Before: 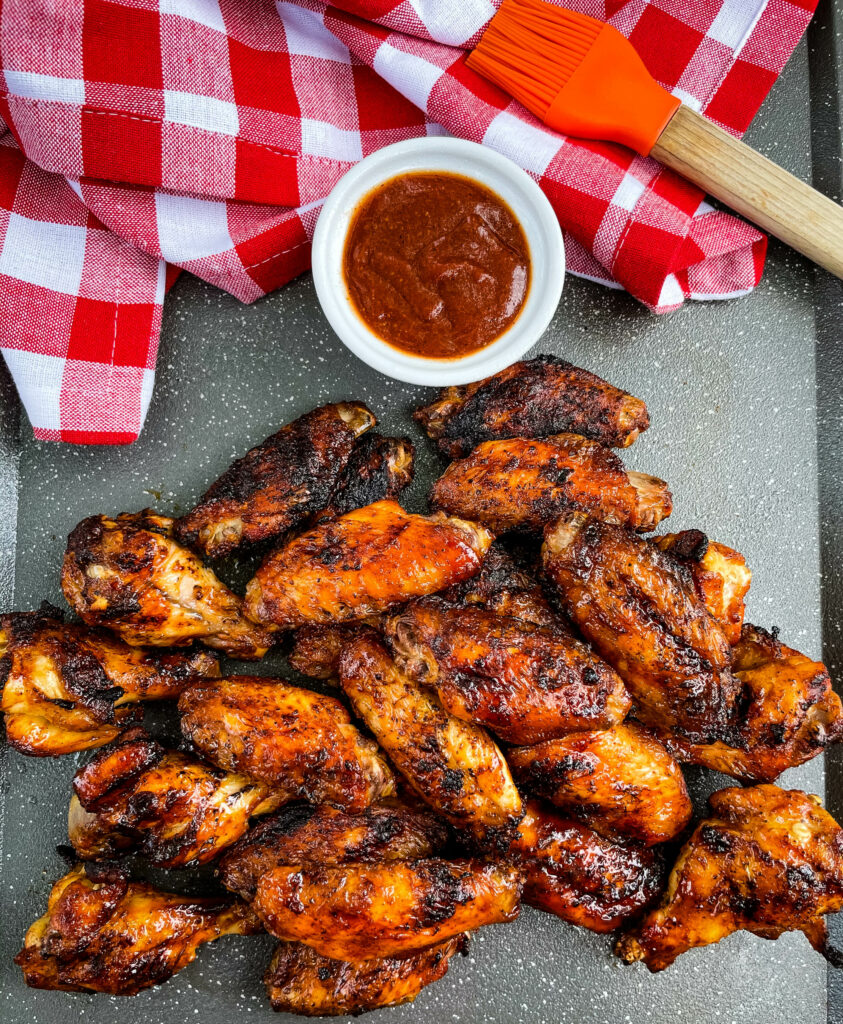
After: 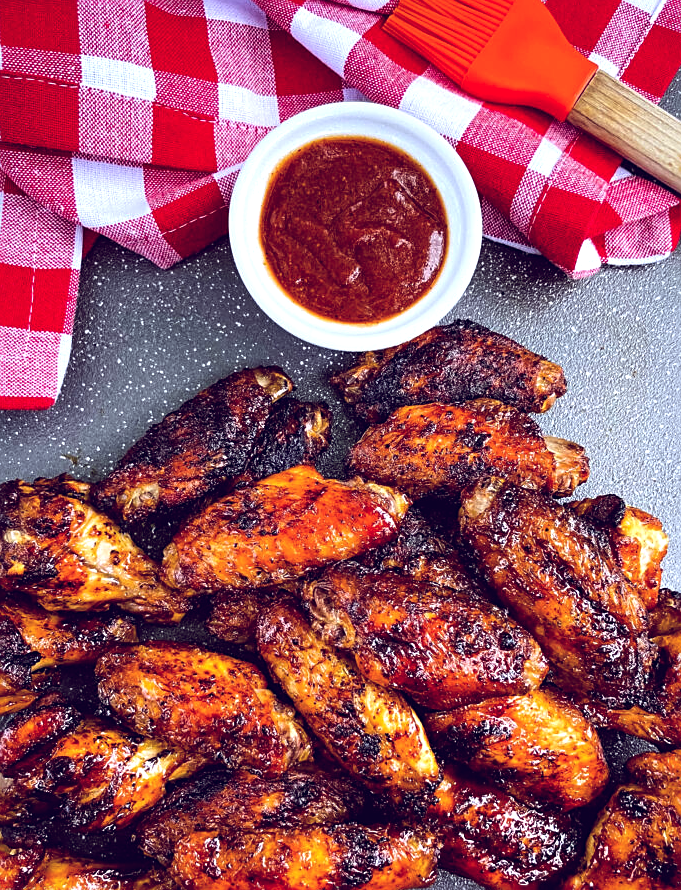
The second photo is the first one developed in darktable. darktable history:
sharpen: on, module defaults
color balance: lift [1.001, 0.997, 0.99, 1.01], gamma [1.007, 1, 0.975, 1.025], gain [1, 1.065, 1.052, 0.935], contrast 13.25%
crop: left 9.929%, top 3.475%, right 9.188%, bottom 9.529%
white balance: red 0.948, green 1.02, blue 1.176
